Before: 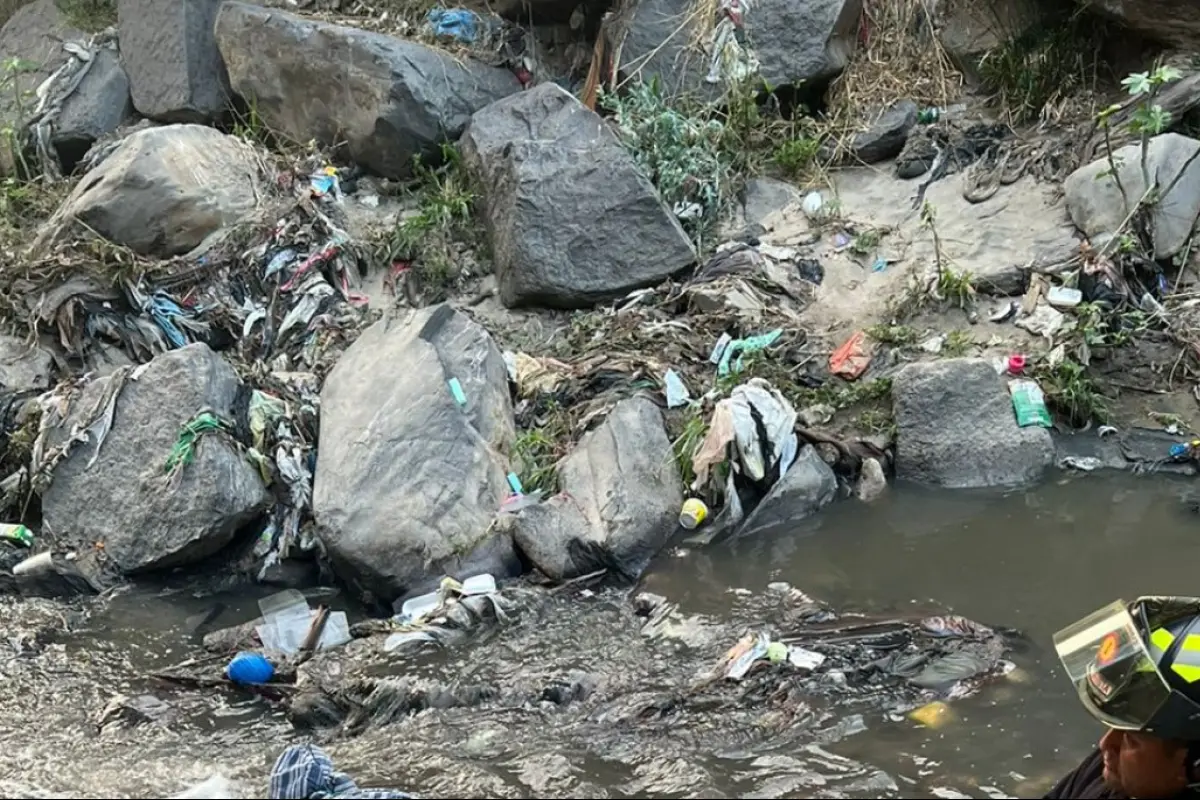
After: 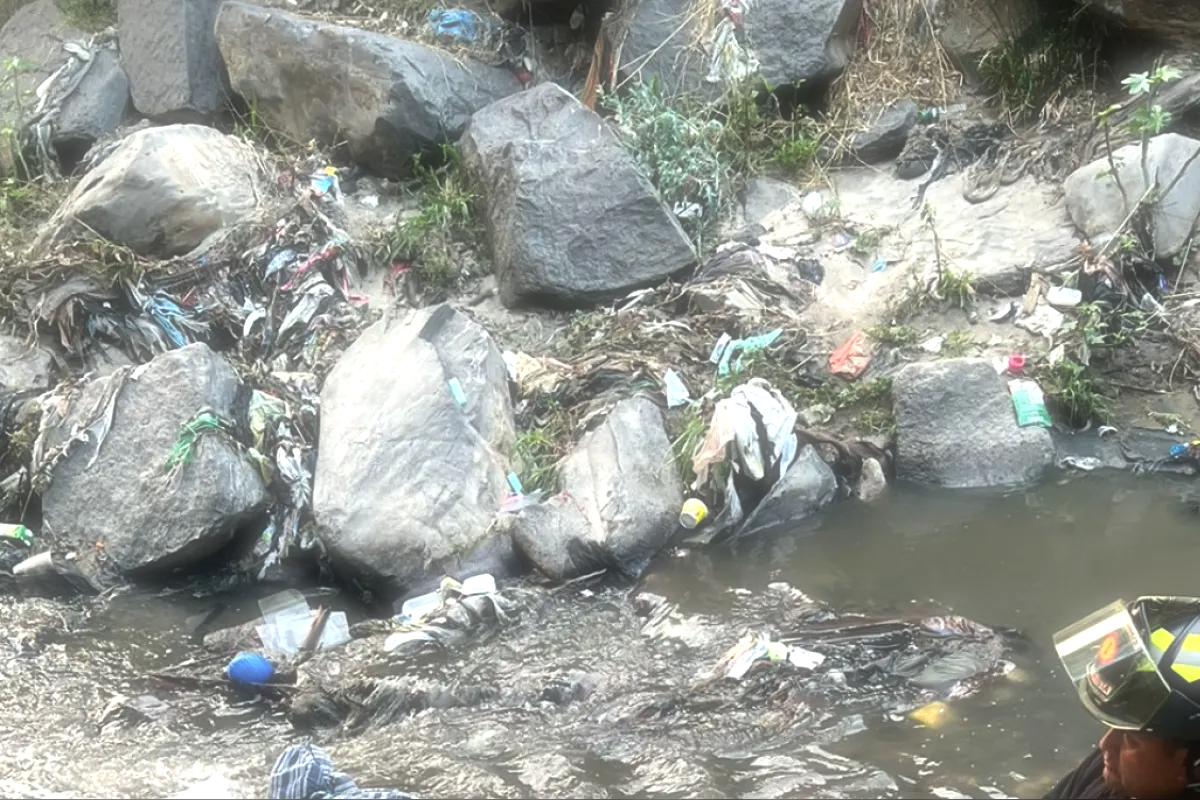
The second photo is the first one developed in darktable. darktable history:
exposure: black level correction 0, exposure 0.7 EV, compensate exposure bias true, compensate highlight preservation false
soften: size 60.24%, saturation 65.46%, brightness 0.506 EV, mix 25.7%
